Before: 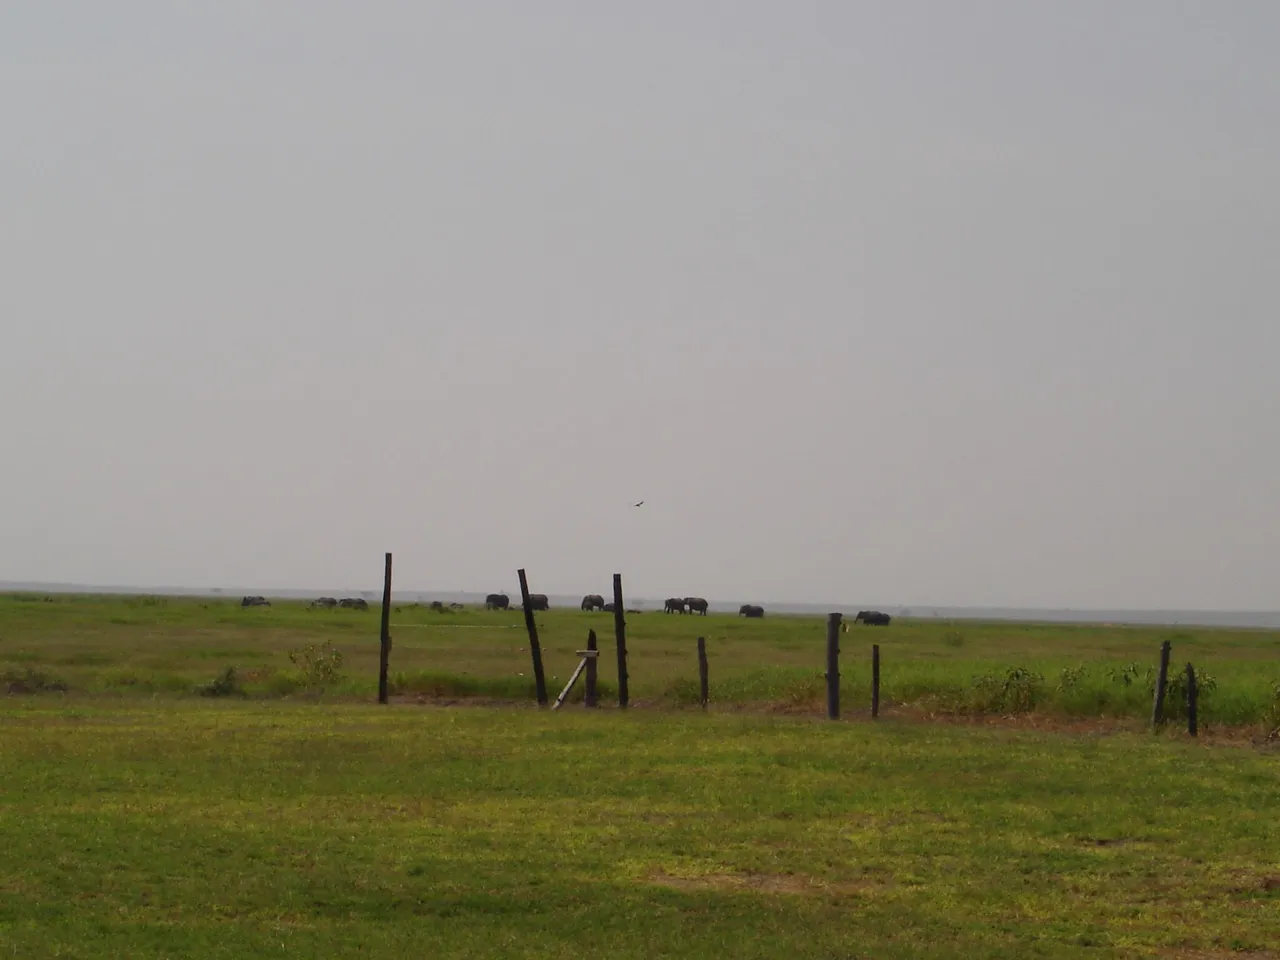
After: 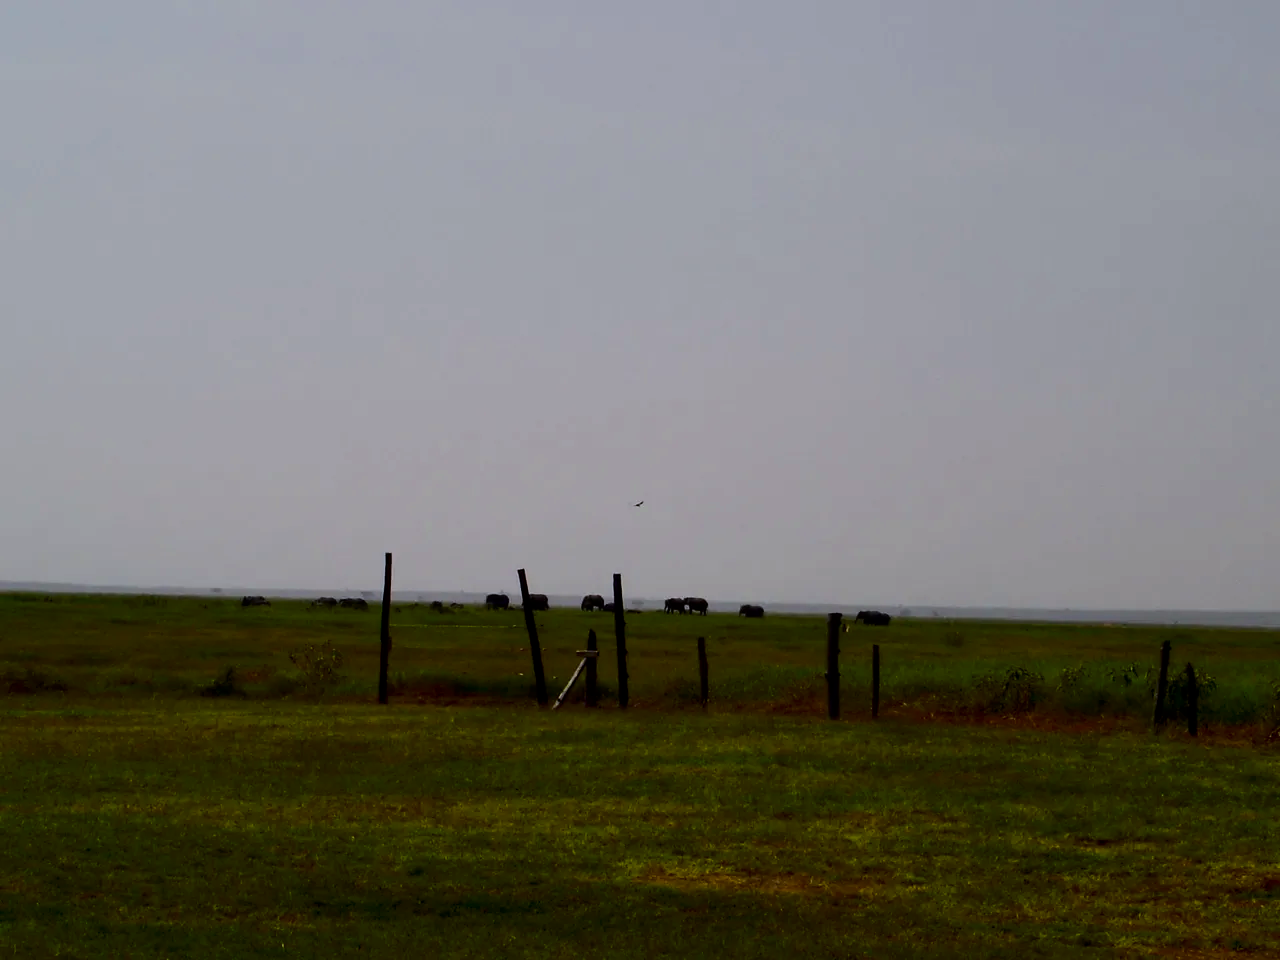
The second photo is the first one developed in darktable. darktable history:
contrast brightness saturation: contrast 0.24, brightness -0.24, saturation 0.14
filmic rgb: black relative exposure -7.6 EV, white relative exposure 4.64 EV, threshold 3 EV, target black luminance 0%, hardness 3.55, latitude 50.51%, contrast 1.033, highlights saturation mix 10%, shadows ↔ highlights balance -0.198%, color science v4 (2020), enable highlight reconstruction true
white balance: red 0.983, blue 1.036
